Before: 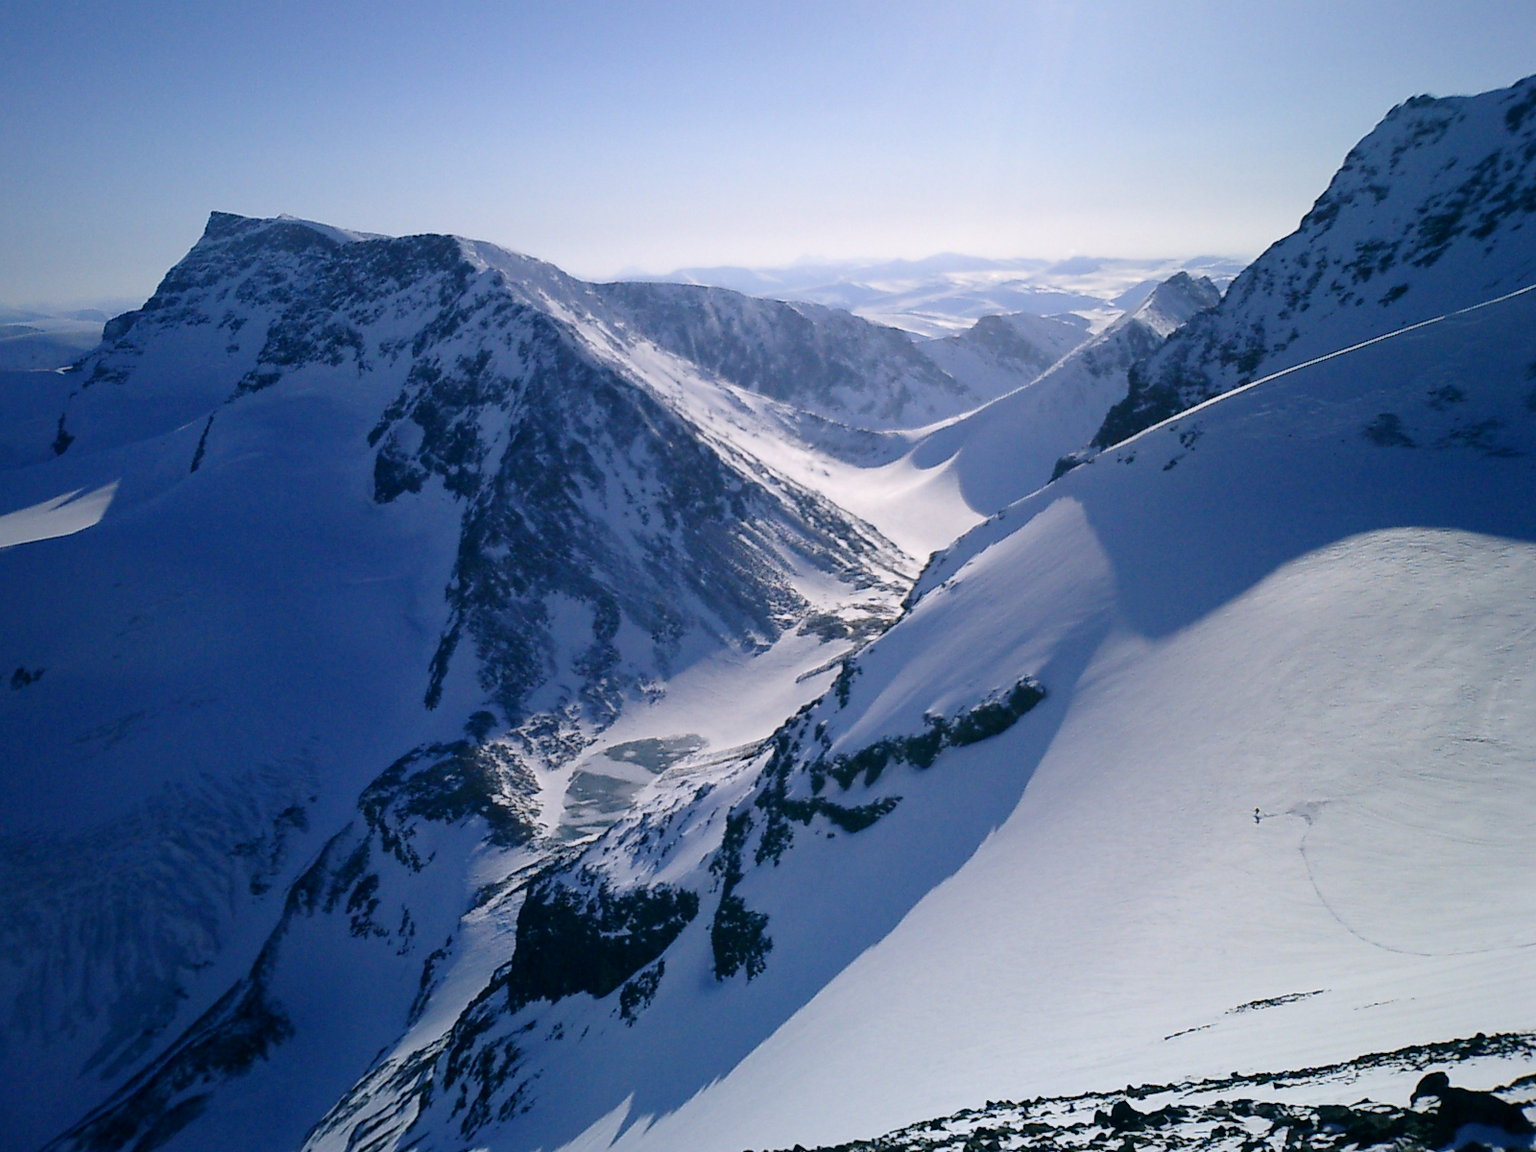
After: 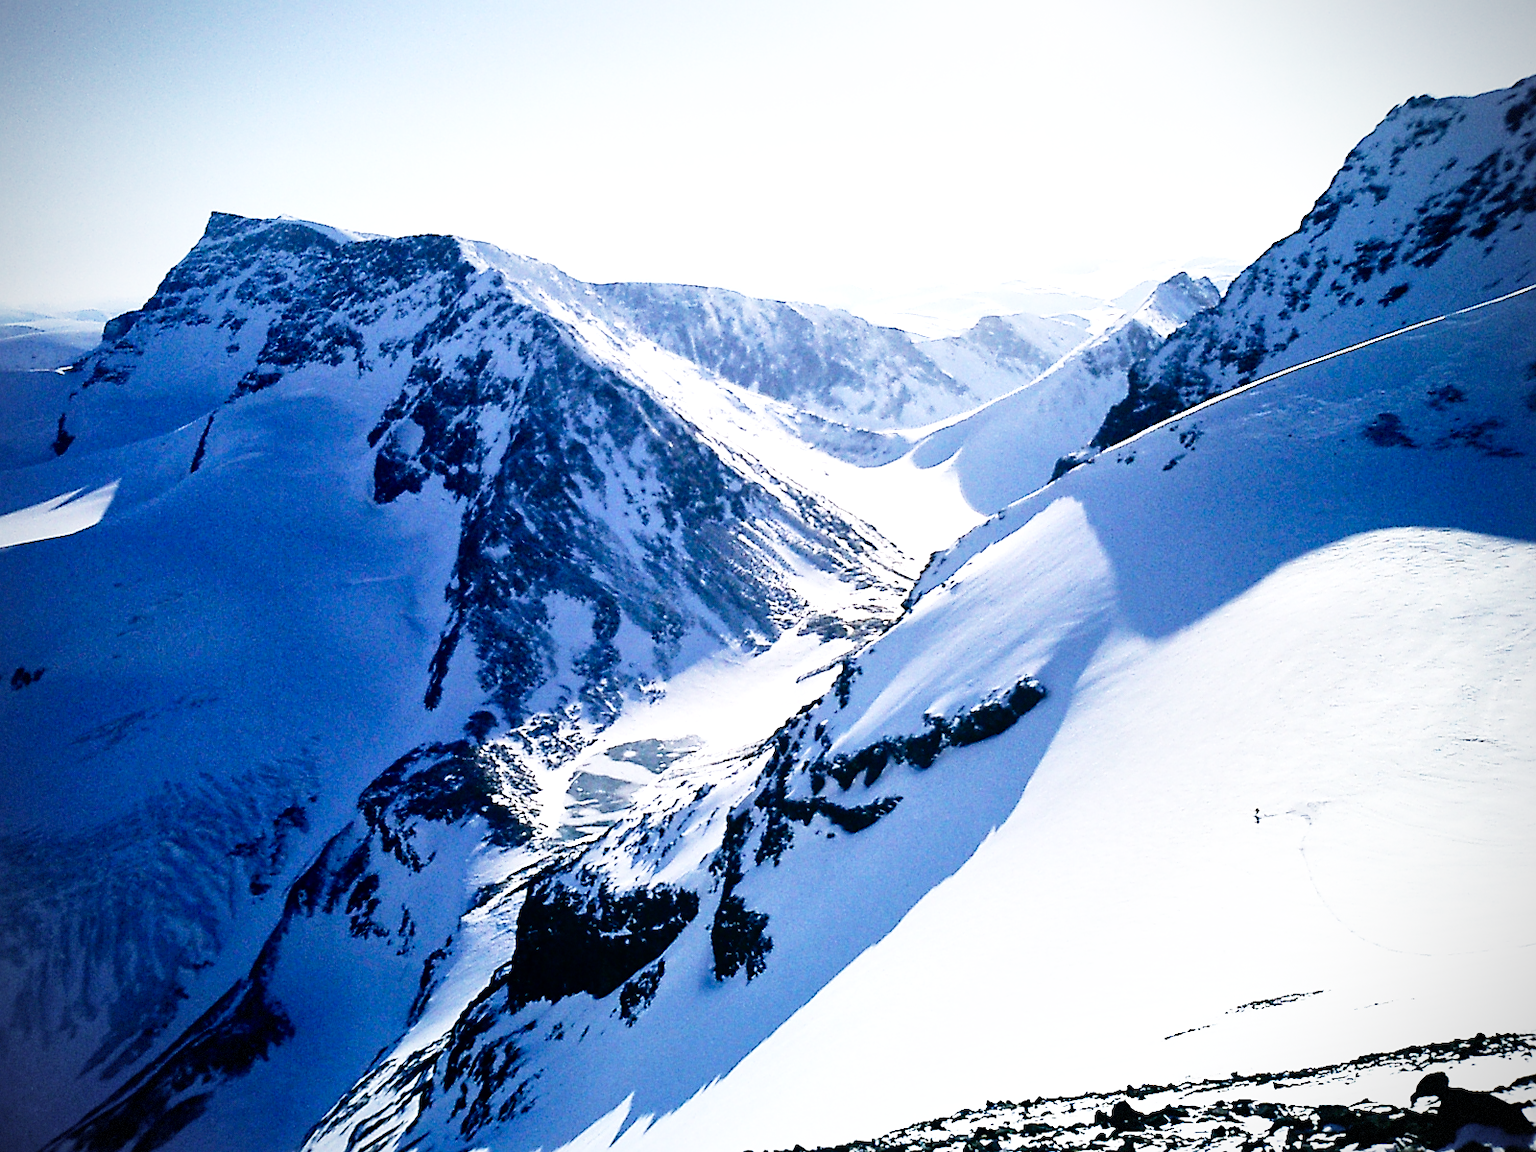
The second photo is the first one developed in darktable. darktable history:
tone equalizer: -8 EV -0.764 EV, -7 EV -0.72 EV, -6 EV -0.634 EV, -5 EV -0.374 EV, -3 EV 0.369 EV, -2 EV 0.6 EV, -1 EV 0.689 EV, +0 EV 0.746 EV, edges refinement/feathering 500, mask exposure compensation -1.57 EV, preserve details no
vignetting: fall-off radius 61.18%, dithering 8-bit output
sharpen: on, module defaults
base curve: curves: ch0 [(0, 0) (0.012, 0.01) (0.073, 0.168) (0.31, 0.711) (0.645, 0.957) (1, 1)], preserve colors none
local contrast: mode bilateral grid, contrast 20, coarseness 49, detail 132%, midtone range 0.2
